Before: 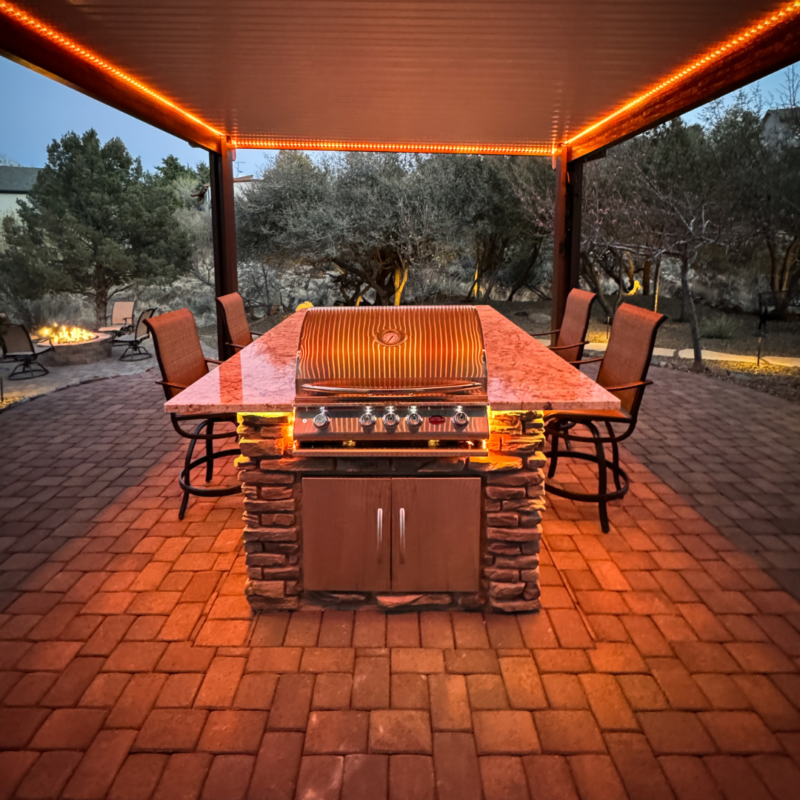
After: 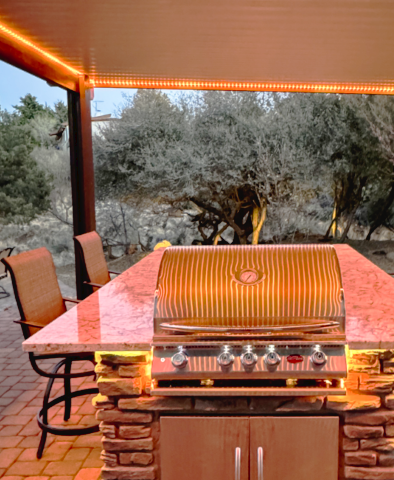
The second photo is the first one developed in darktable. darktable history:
crop: left 17.835%, top 7.675%, right 32.881%, bottom 32.213%
tone curve: curves: ch0 [(0, 0) (0.003, 0.03) (0.011, 0.03) (0.025, 0.033) (0.044, 0.038) (0.069, 0.057) (0.1, 0.109) (0.136, 0.174) (0.177, 0.243) (0.224, 0.313) (0.277, 0.391) (0.335, 0.464) (0.399, 0.515) (0.468, 0.563) (0.543, 0.616) (0.623, 0.679) (0.709, 0.766) (0.801, 0.865) (0.898, 0.948) (1, 1)], preserve colors none
